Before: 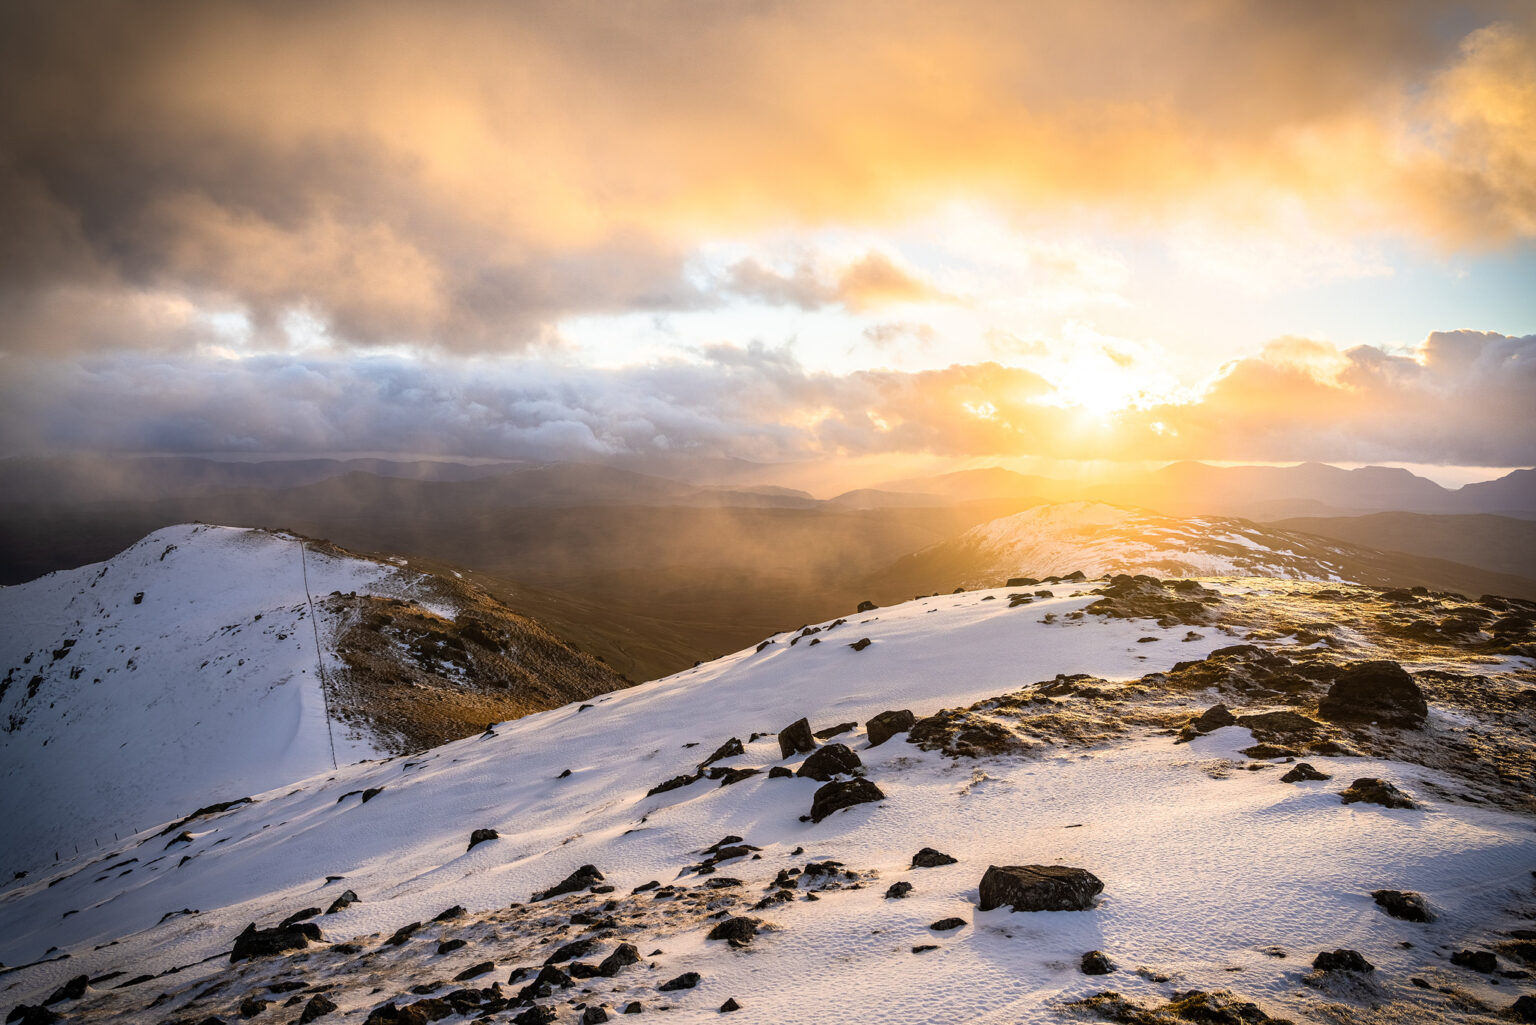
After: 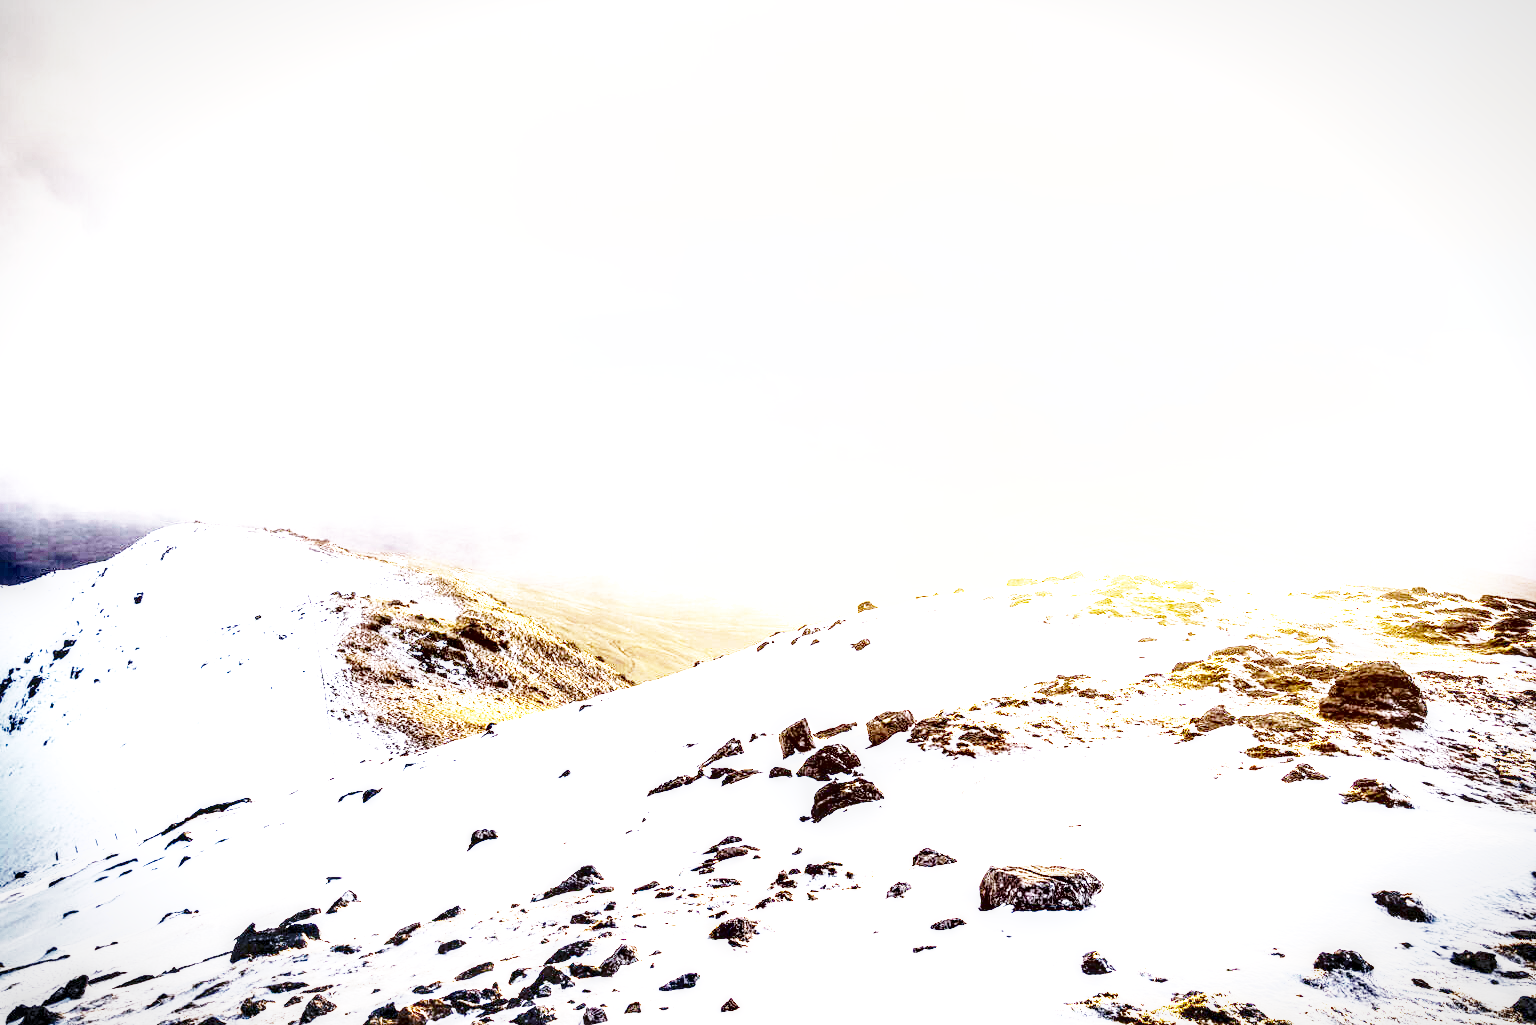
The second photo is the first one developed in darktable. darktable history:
local contrast: highlights 60%, shadows 60%, detail 160%
exposure: black level correction 0, exposure 0.7 EV, compensate exposure bias true, compensate highlight preservation false
base curve: curves: ch0 [(0, 0) (0.007, 0.004) (0.027, 0.03) (0.046, 0.07) (0.207, 0.54) (0.442, 0.872) (0.673, 0.972) (1, 1)], preserve colors none
vignetting: fall-off start 100%, brightness -0.282, width/height ratio 1.31
shadows and highlights: shadows color adjustment 97.66%, soften with gaussian
color calibration: illuminant custom, x 0.373, y 0.388, temperature 4269.97 K
